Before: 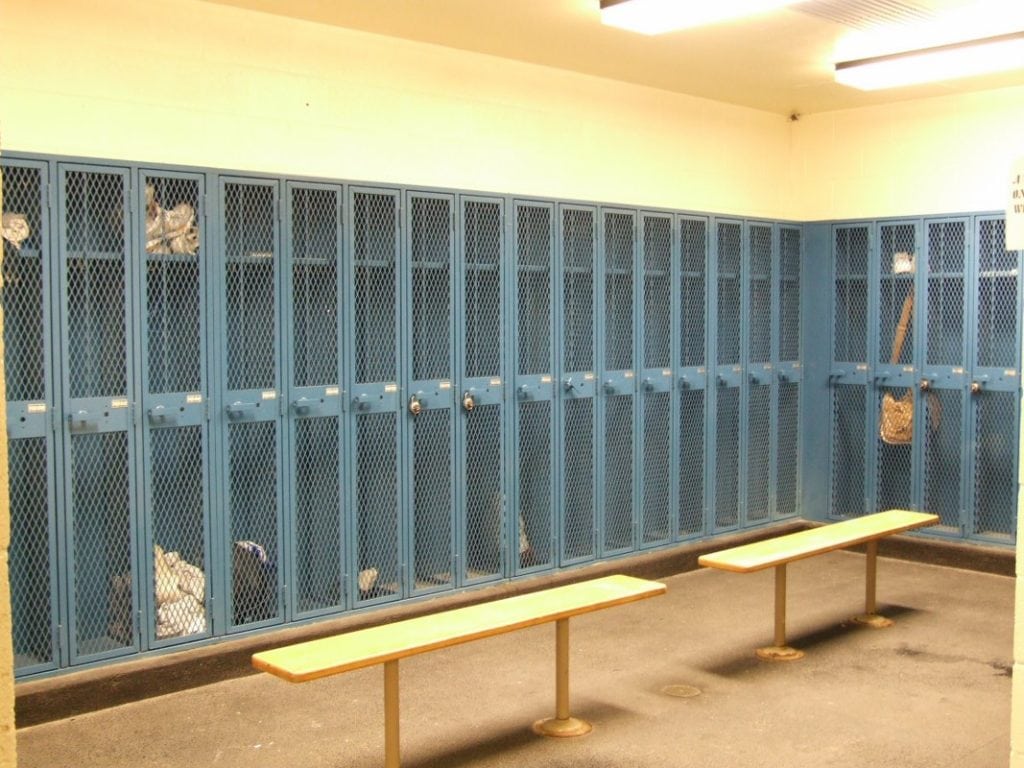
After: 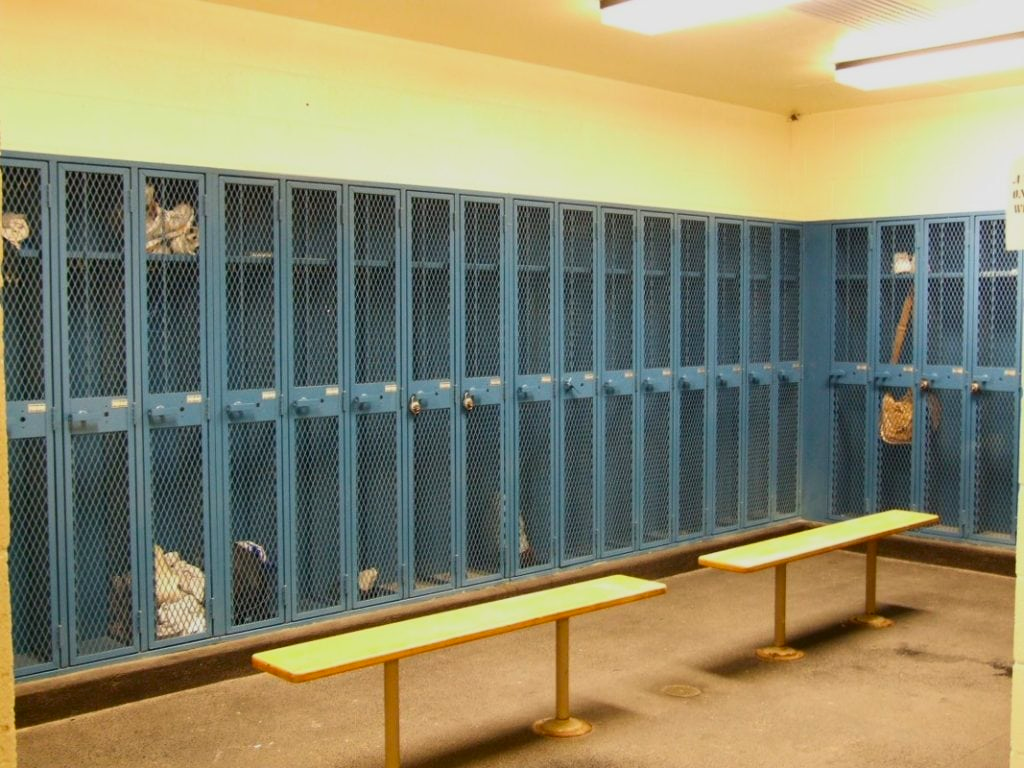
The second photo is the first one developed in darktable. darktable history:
exposure: exposure -0.491 EV, compensate highlight preservation false
contrast brightness saturation: contrast 0.155, saturation 0.325
